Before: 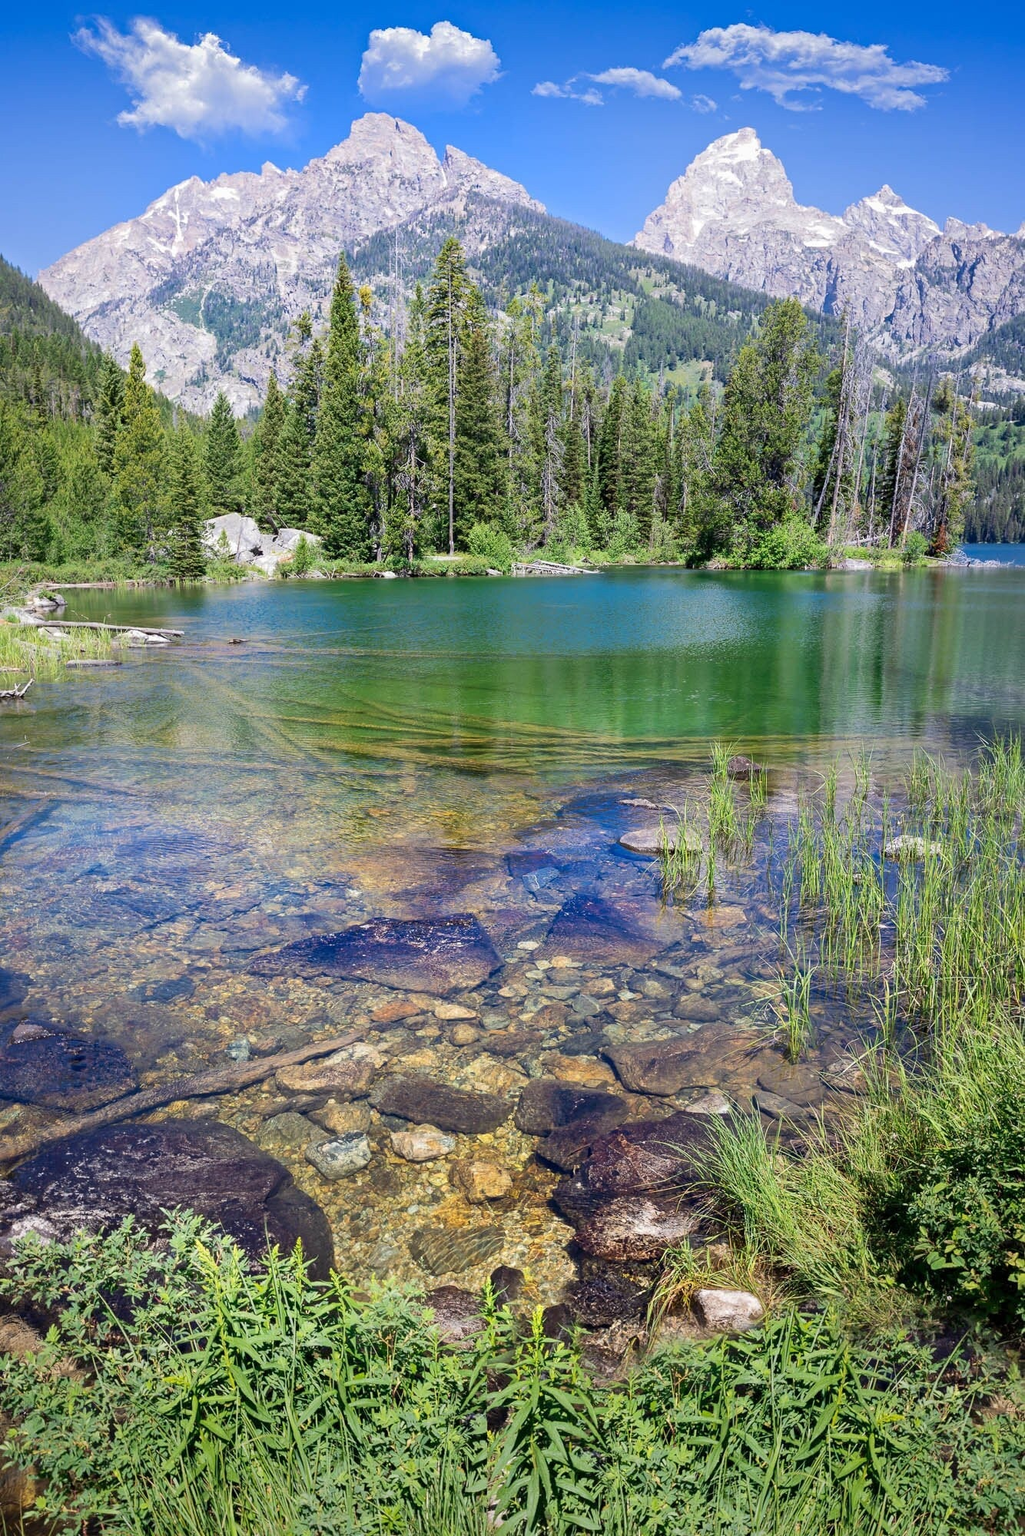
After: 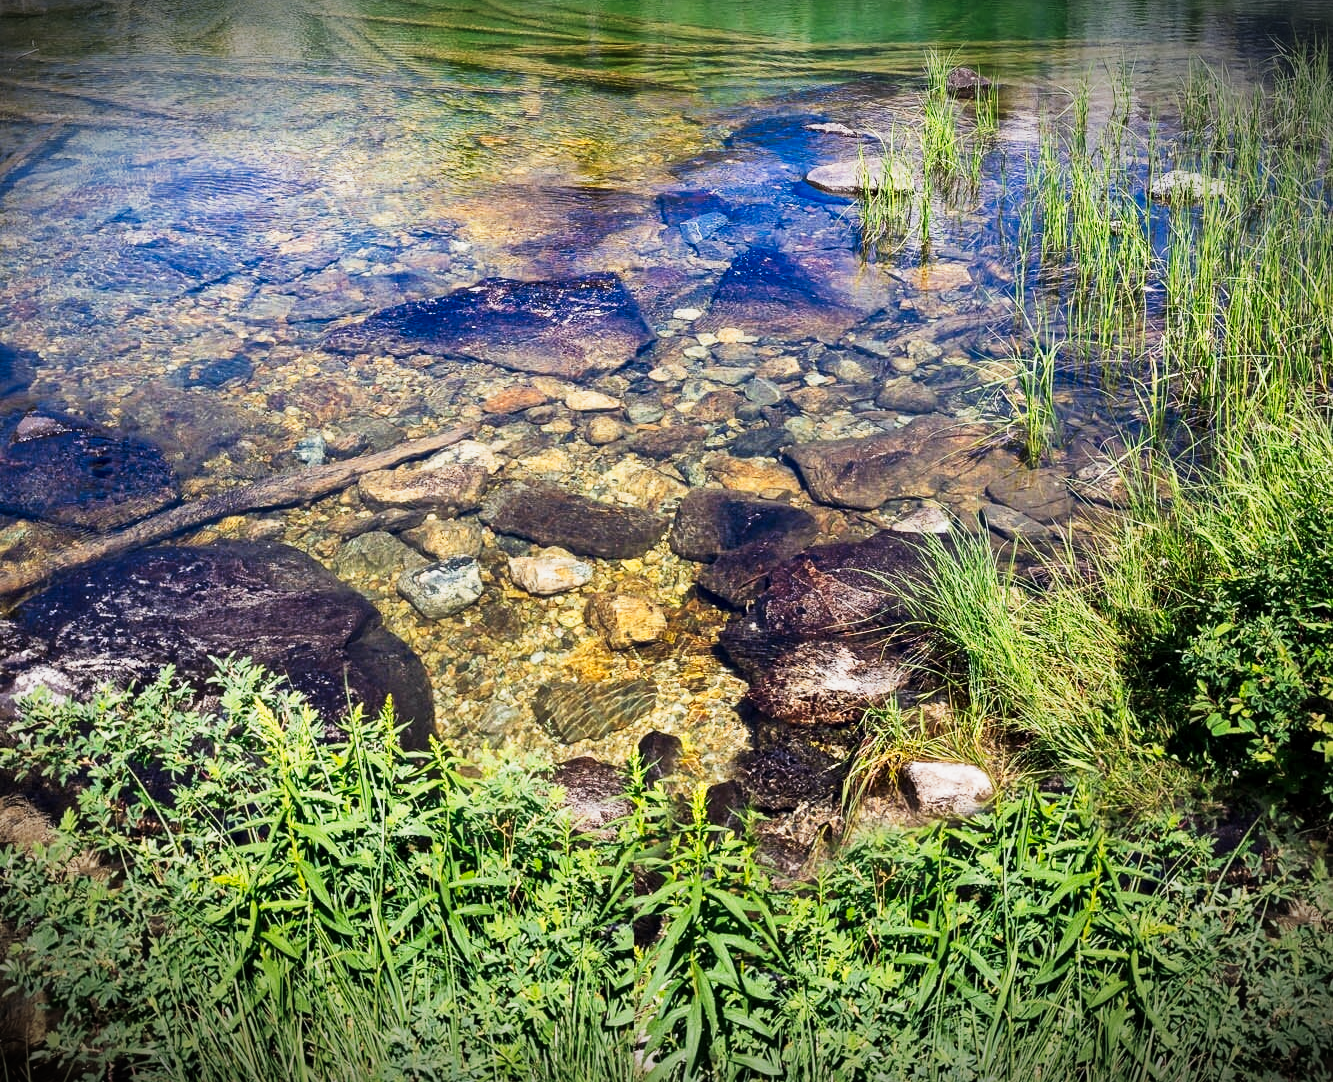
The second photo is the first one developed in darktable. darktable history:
tone equalizer: on, module defaults
crop and rotate: top 45.858%, right 0.064%
vignetting: fall-off start 100.39%, brightness -0.824, width/height ratio 1.32
tone curve: curves: ch0 [(0, 0.001) (0.139, 0.096) (0.311, 0.278) (0.495, 0.531) (0.718, 0.816) (0.841, 0.909) (1, 0.967)]; ch1 [(0, 0) (0.272, 0.249) (0.388, 0.385) (0.469, 0.456) (0.495, 0.497) (0.538, 0.554) (0.578, 0.605) (0.707, 0.778) (1, 1)]; ch2 [(0, 0) (0.125, 0.089) (0.353, 0.329) (0.443, 0.408) (0.502, 0.499) (0.557, 0.542) (0.608, 0.635) (1, 1)], preserve colors none
local contrast: mode bilateral grid, contrast 20, coarseness 49, detail 119%, midtone range 0.2
